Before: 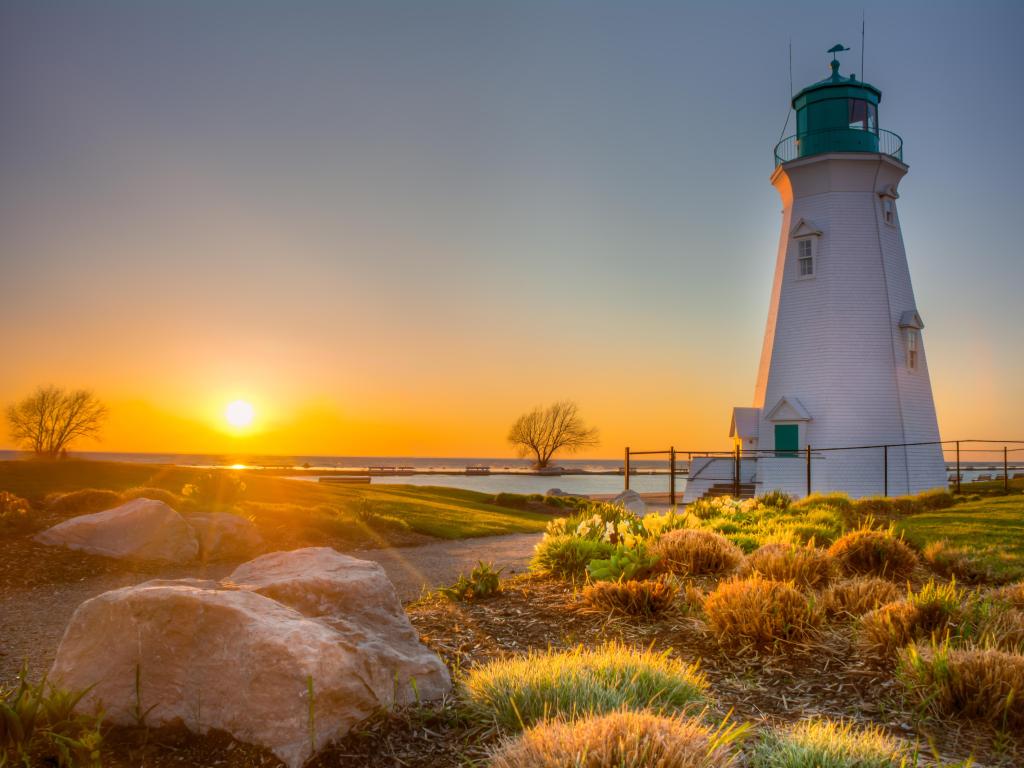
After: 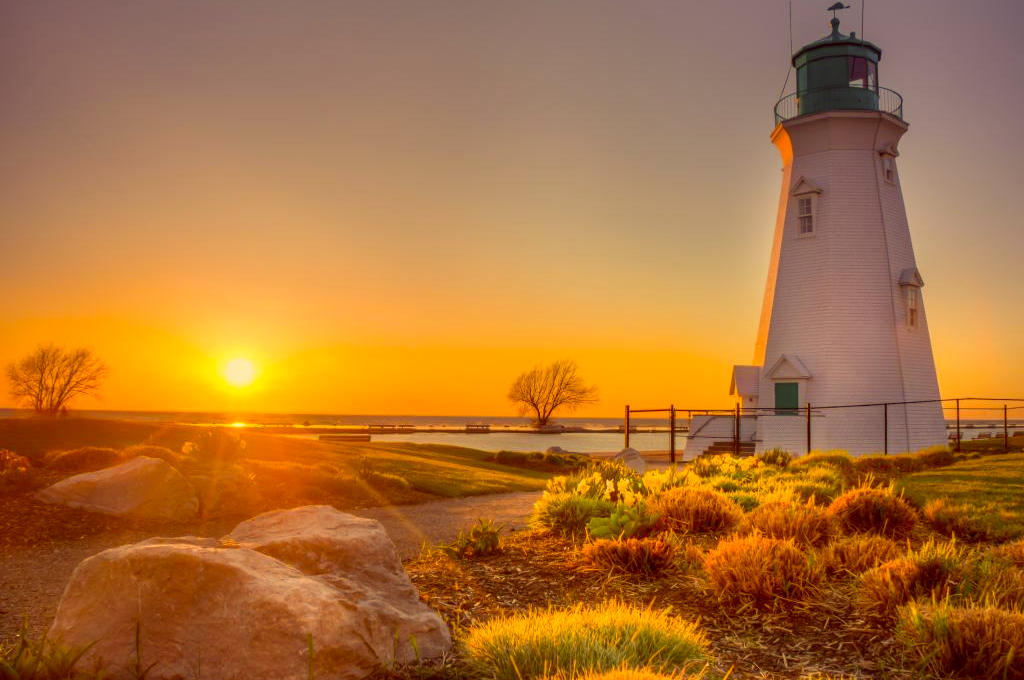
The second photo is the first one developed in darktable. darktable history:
color correction: highlights a* 9.79, highlights b* 38.36, shadows a* 14.19, shadows b* 3.18
crop and rotate: top 5.496%, bottom 5.884%
